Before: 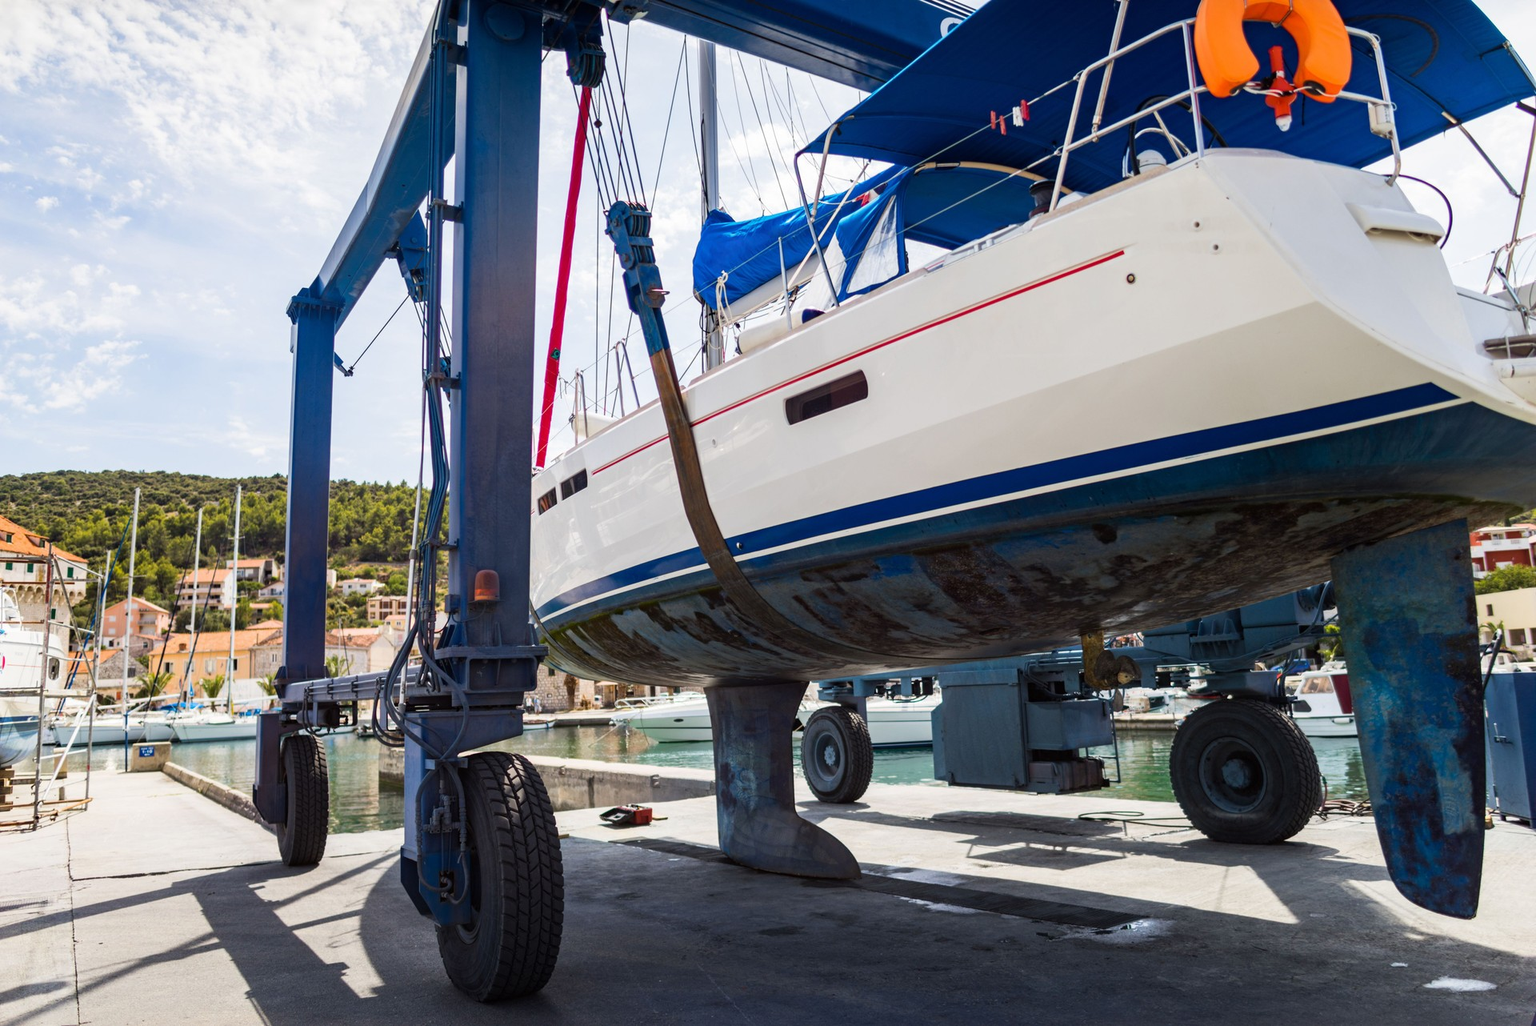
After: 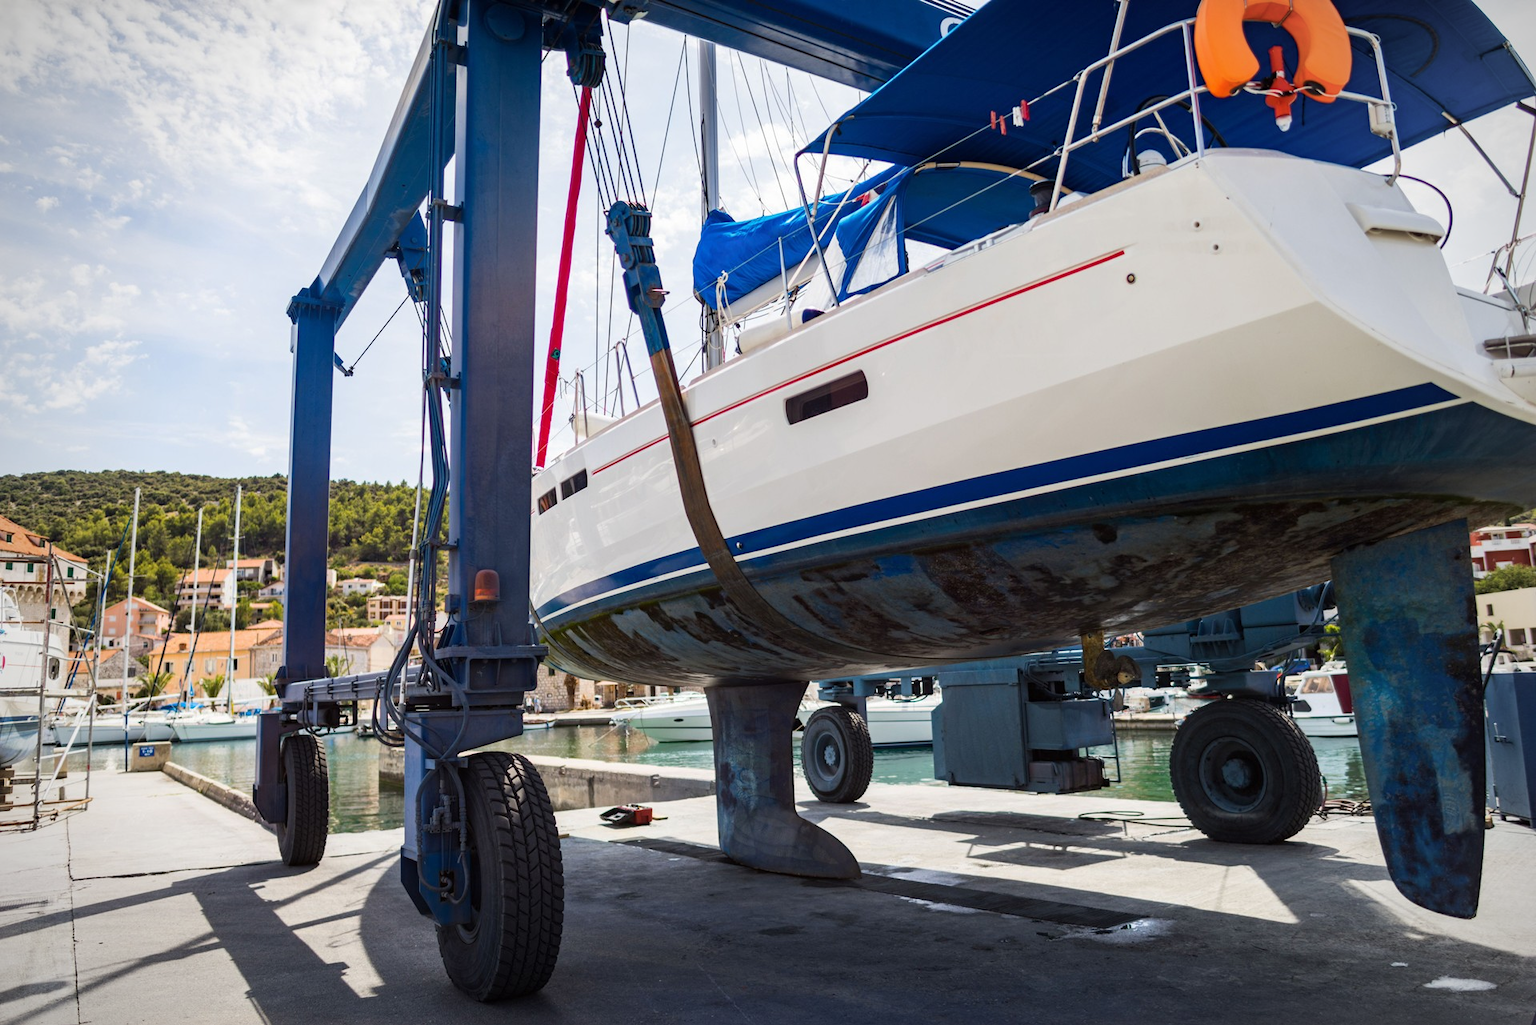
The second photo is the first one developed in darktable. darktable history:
vignetting: on, module defaults
color correction: highlights a* -0.137, highlights b* 0.137
